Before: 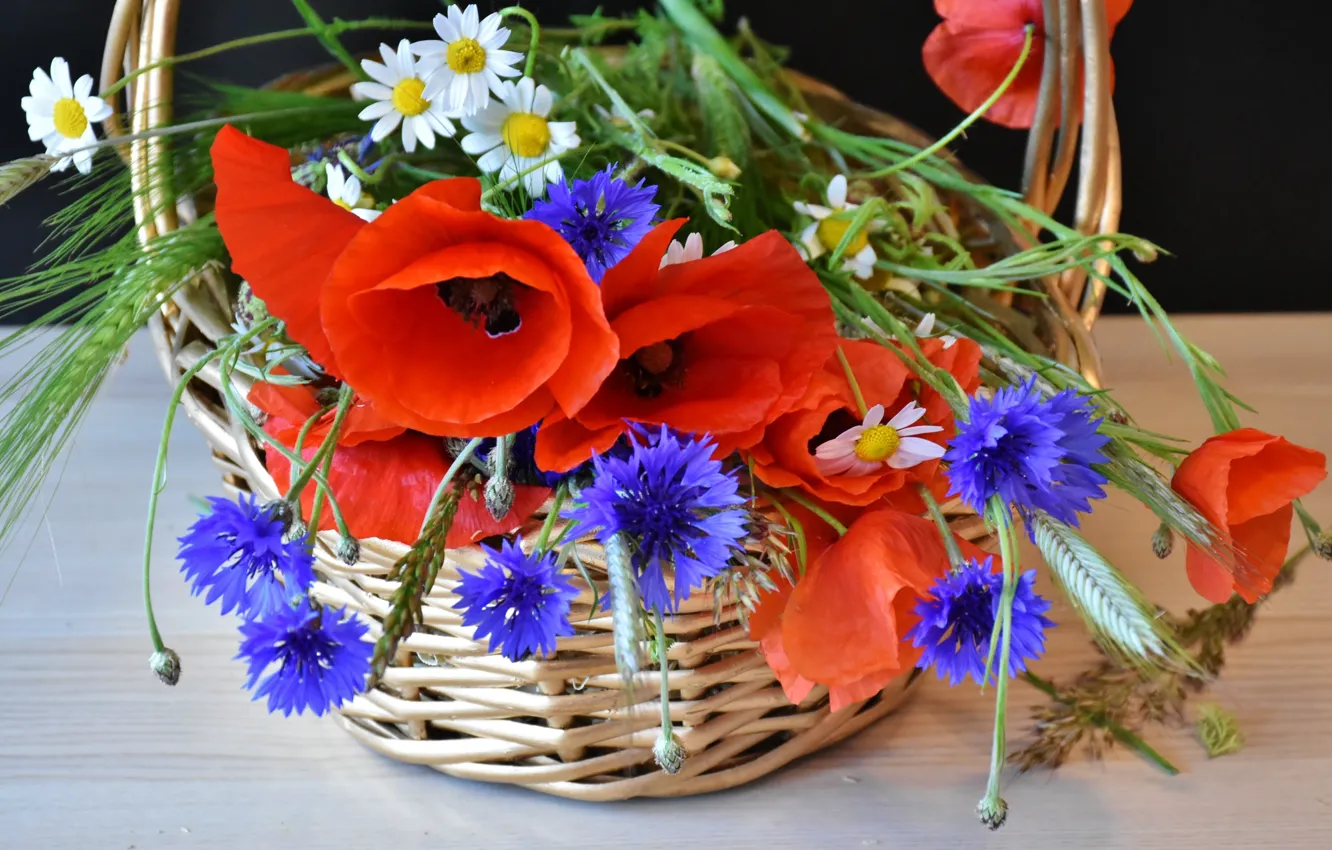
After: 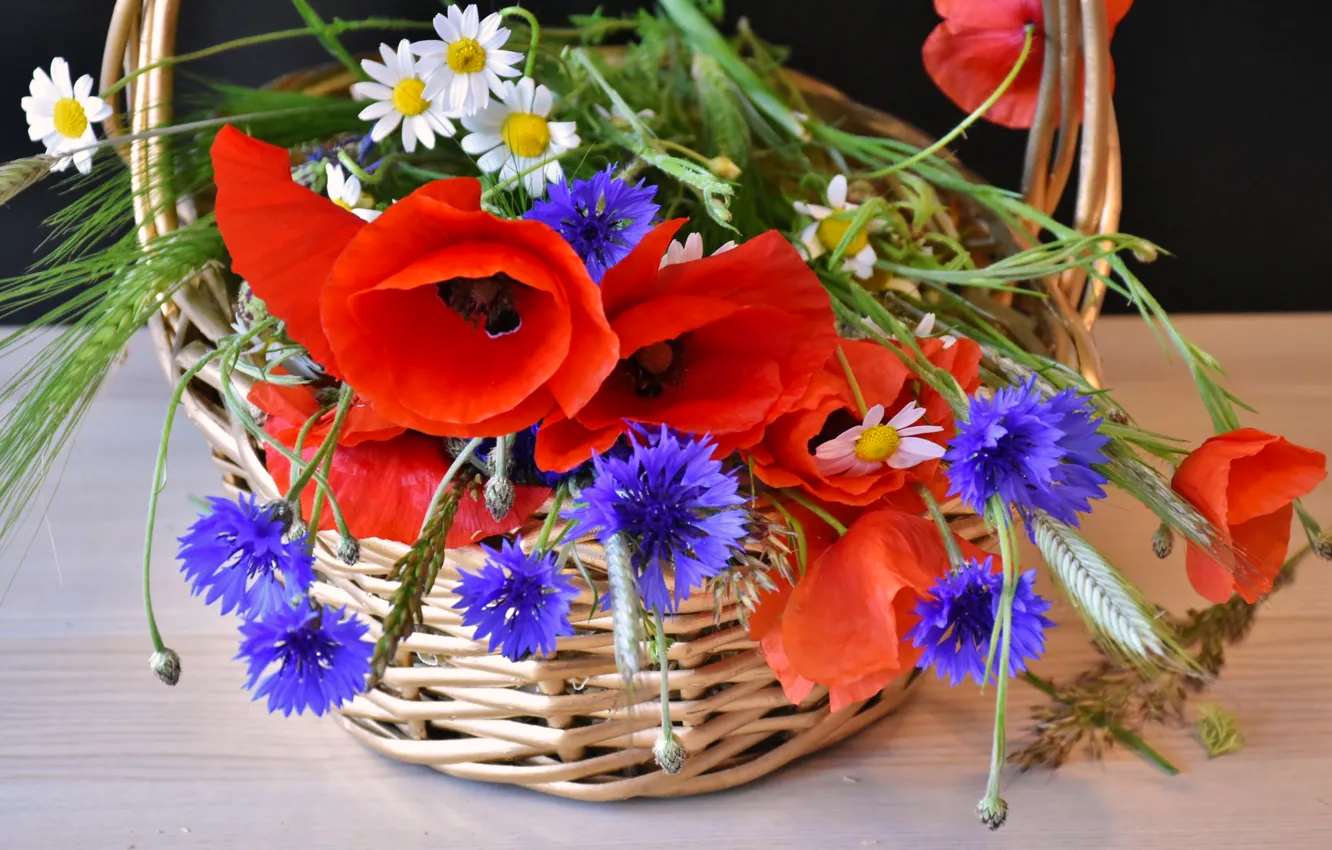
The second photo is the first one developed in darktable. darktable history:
tone equalizer: on, module defaults
color correction: highlights a* 7.61, highlights b* 4.23
shadows and highlights: shadows 25.22, highlights -23.5
